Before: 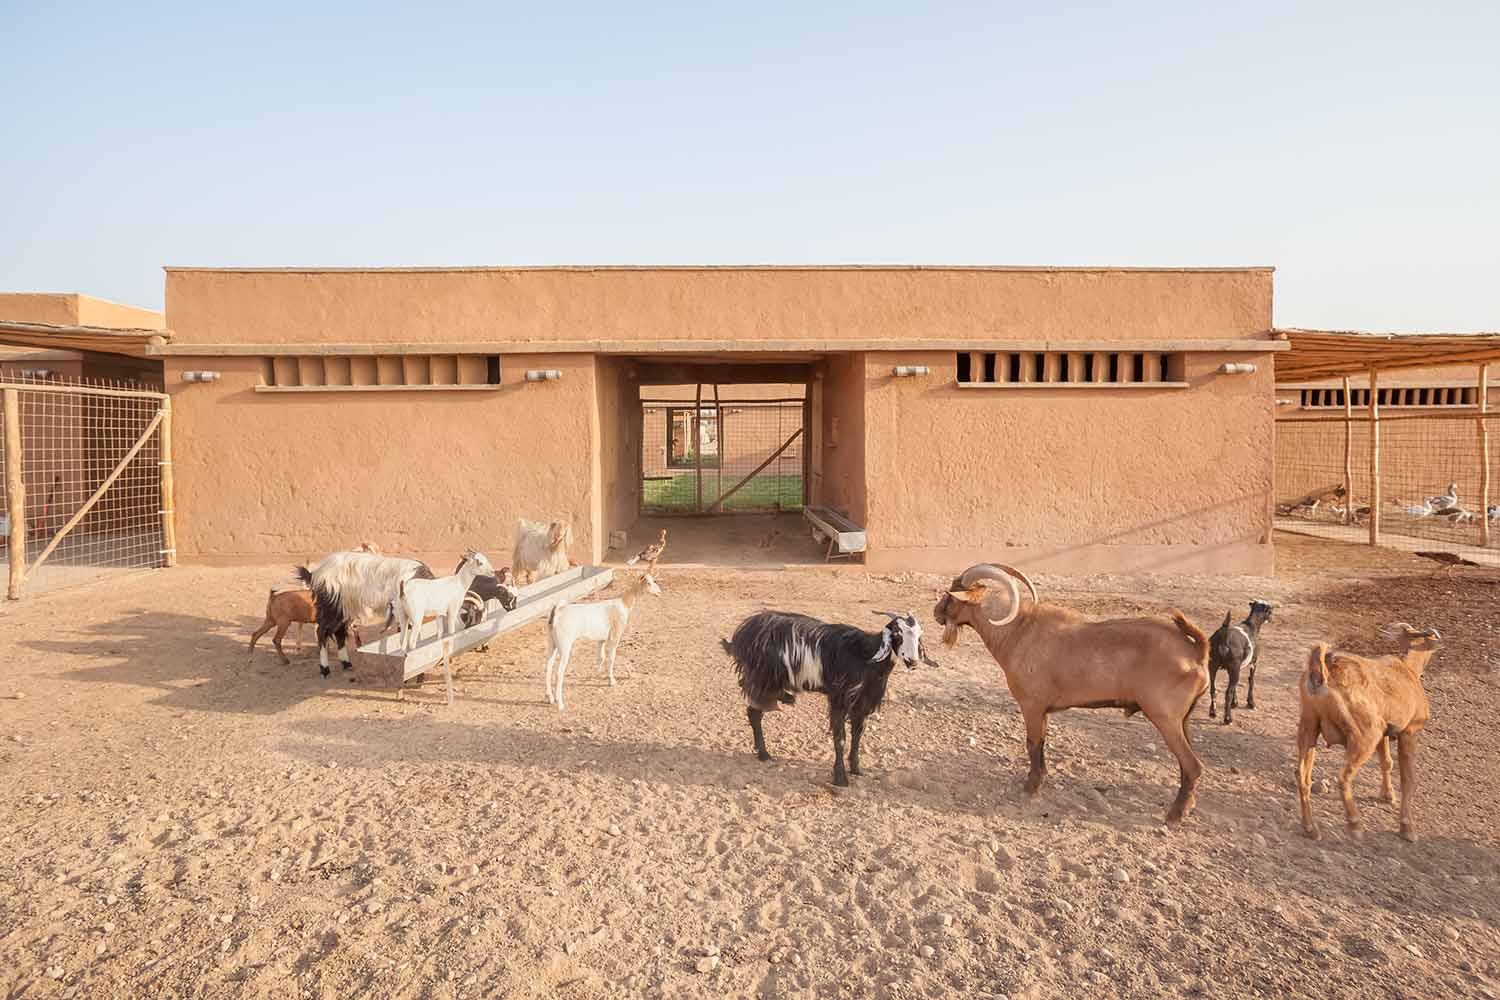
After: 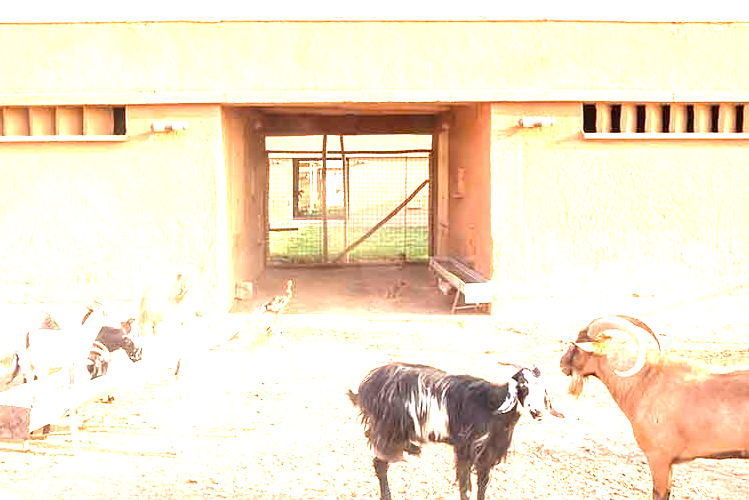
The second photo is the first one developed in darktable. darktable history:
crop: left 25%, top 25%, right 25%, bottom 25%
exposure: black level correction 0, exposure 2 EV, compensate highlight preservation false
